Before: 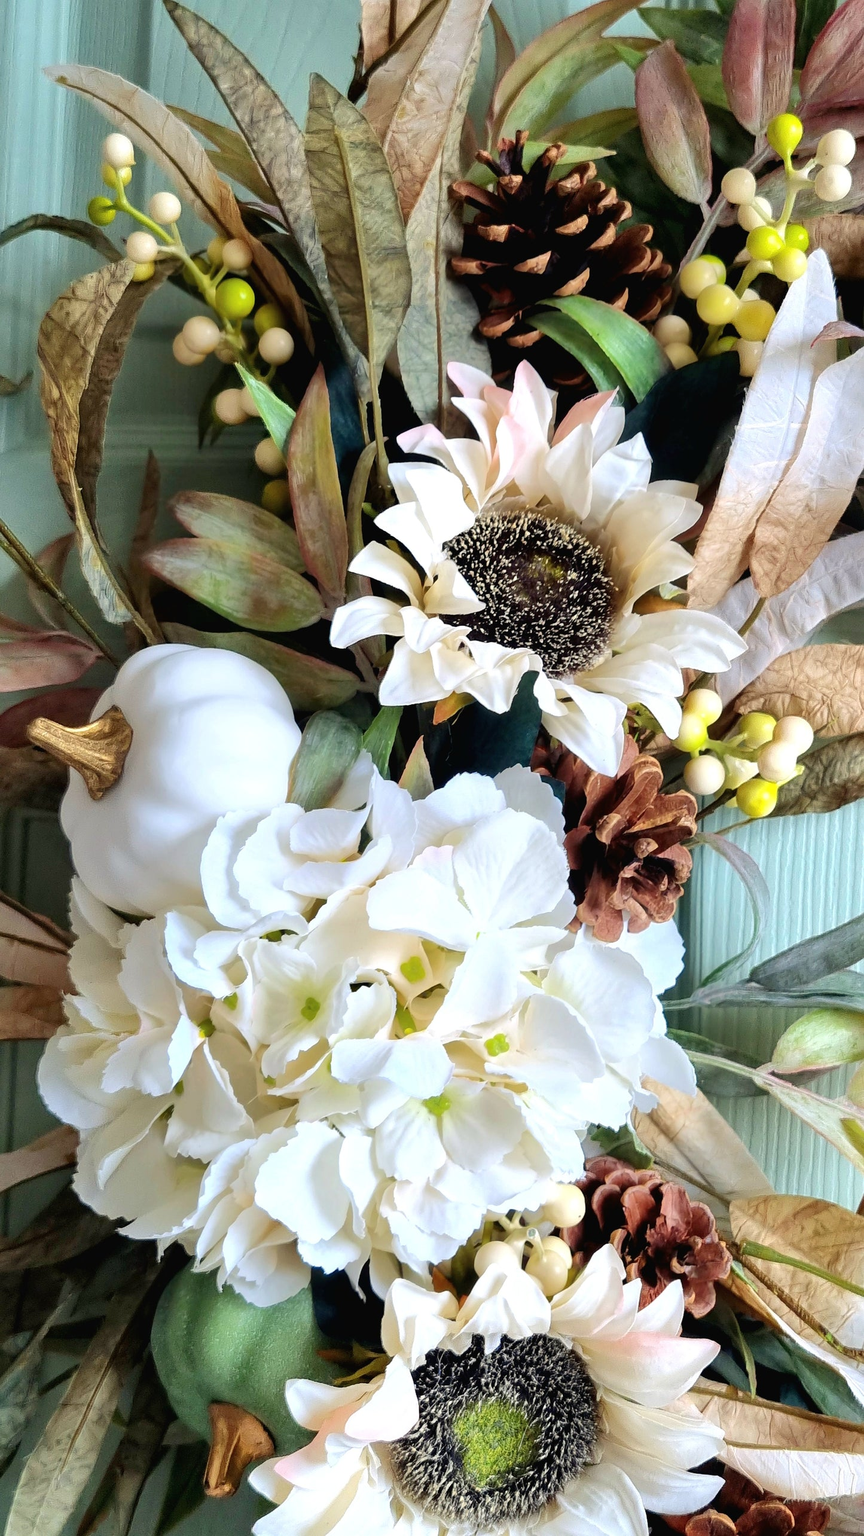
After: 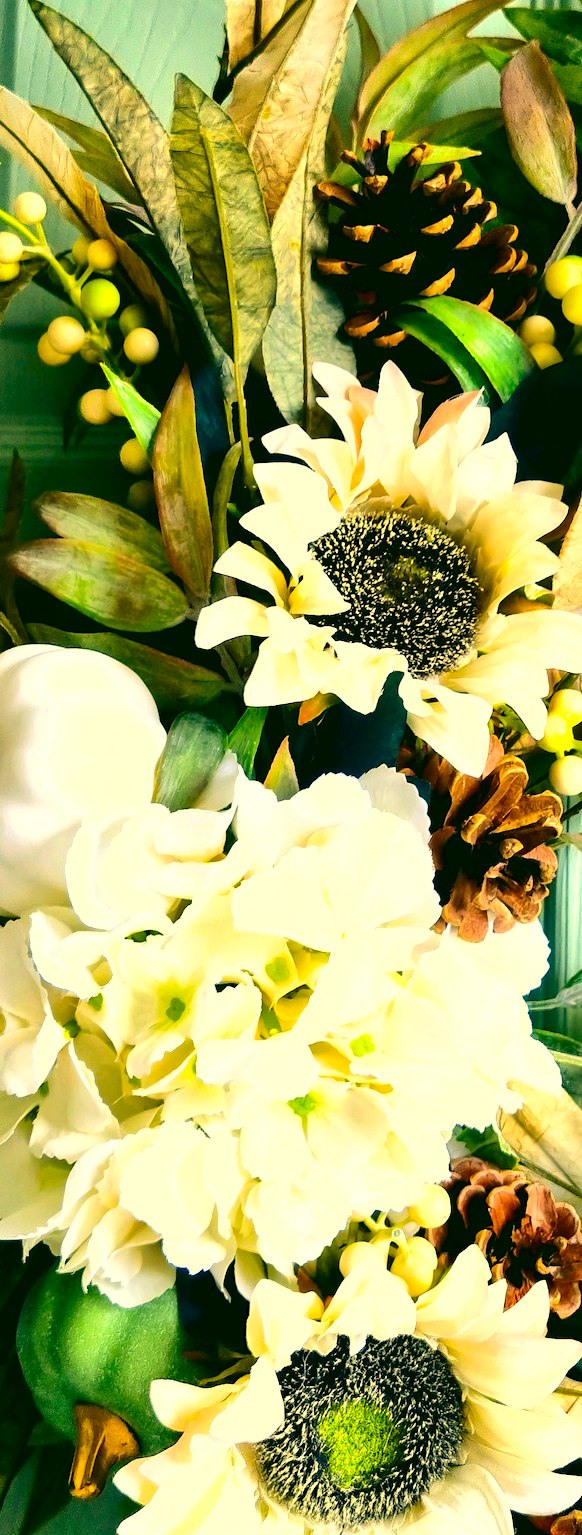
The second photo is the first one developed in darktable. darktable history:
exposure: black level correction 0, exposure 0.703 EV, compensate highlight preservation false
contrast brightness saturation: contrast 0.199, brightness -0.114, saturation 0.1
shadows and highlights: shadows 9.85, white point adjustment 1, highlights -39.49
color correction: highlights a* 5.65, highlights b* 33.65, shadows a* -26.07, shadows b* 3.89
crop and rotate: left 15.698%, right 16.871%
color balance rgb: power › hue 74.01°, perceptual saturation grading › global saturation 31.217%
